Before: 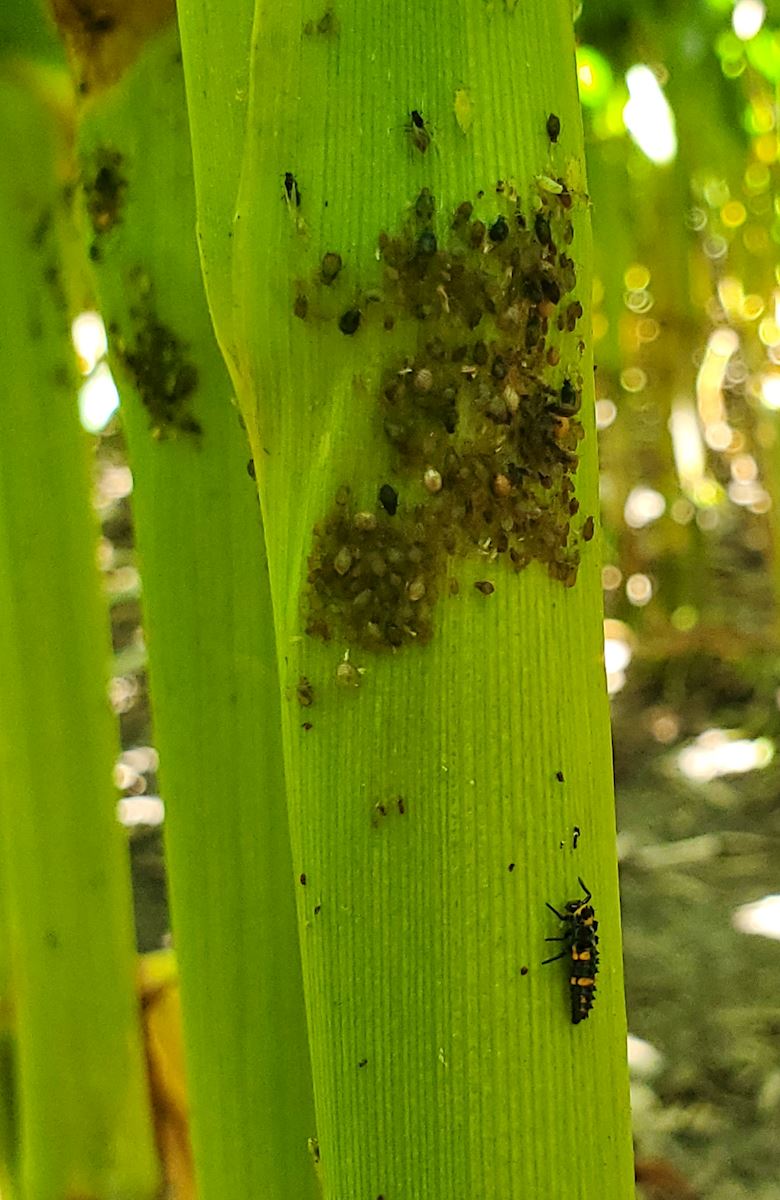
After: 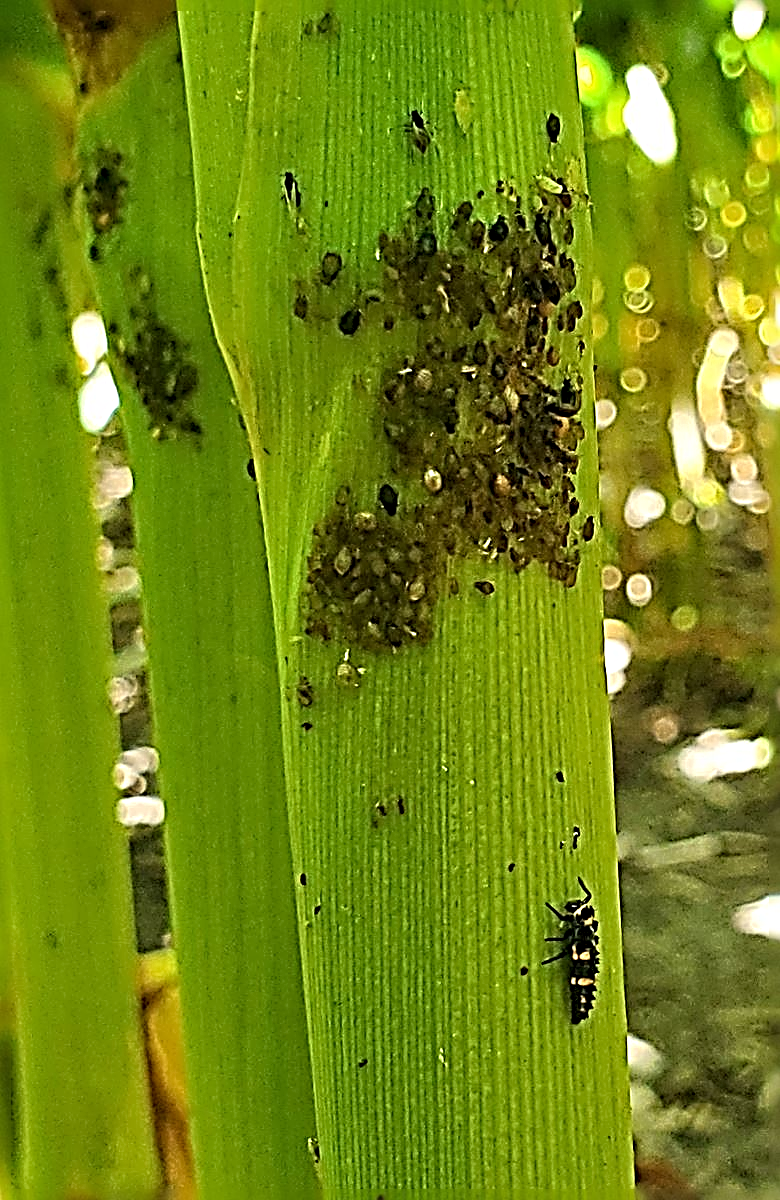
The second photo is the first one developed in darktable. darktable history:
sharpen: radius 4.048, amount 2
